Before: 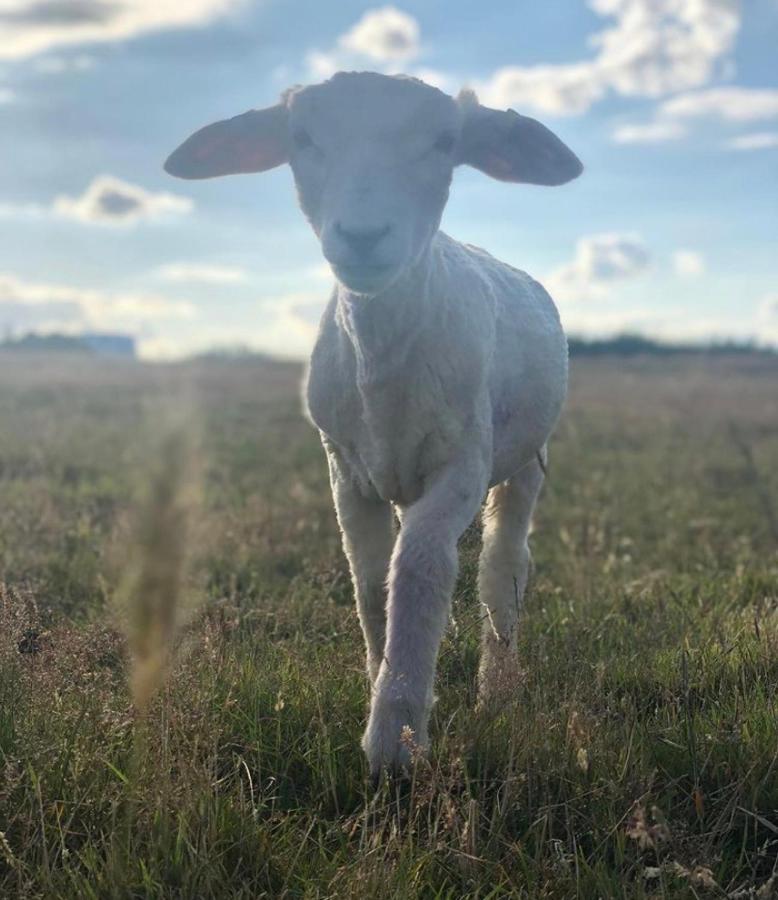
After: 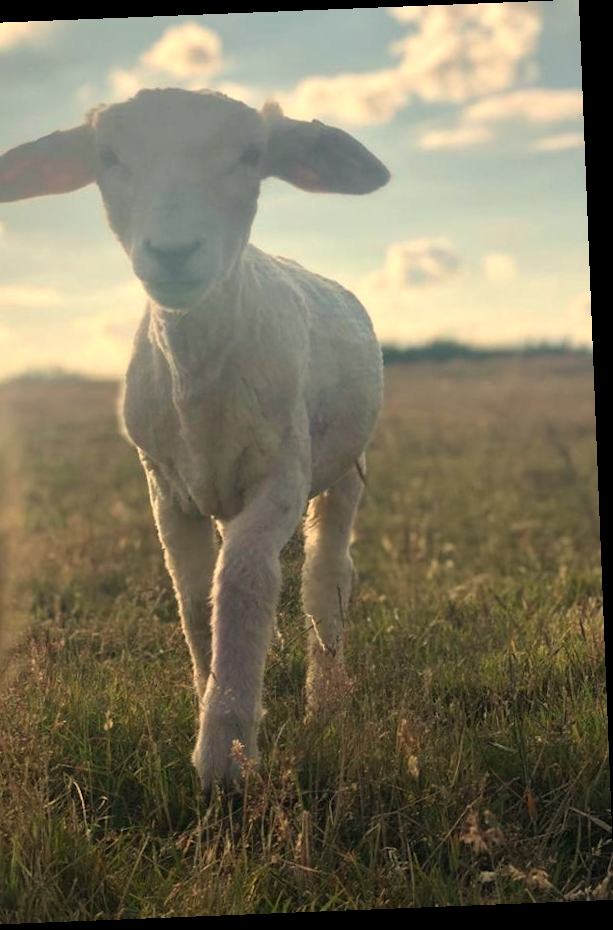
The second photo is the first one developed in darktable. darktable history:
white balance: red 1.138, green 0.996, blue 0.812
crop and rotate: left 24.6%
rotate and perspective: rotation -2.29°, automatic cropping off
